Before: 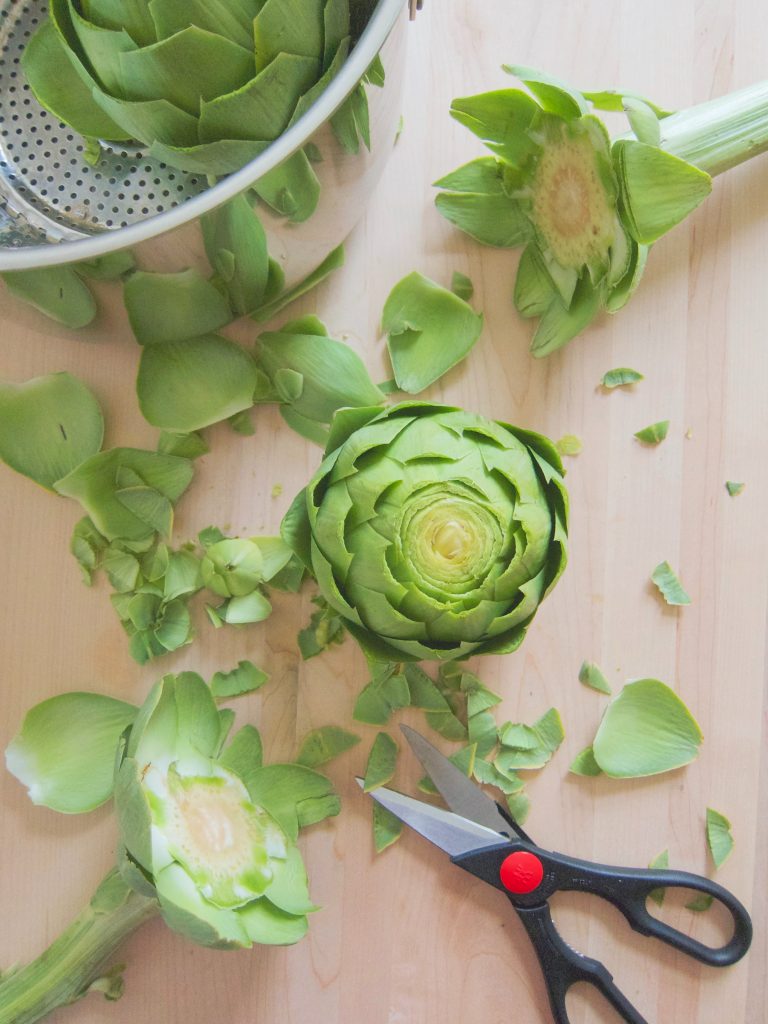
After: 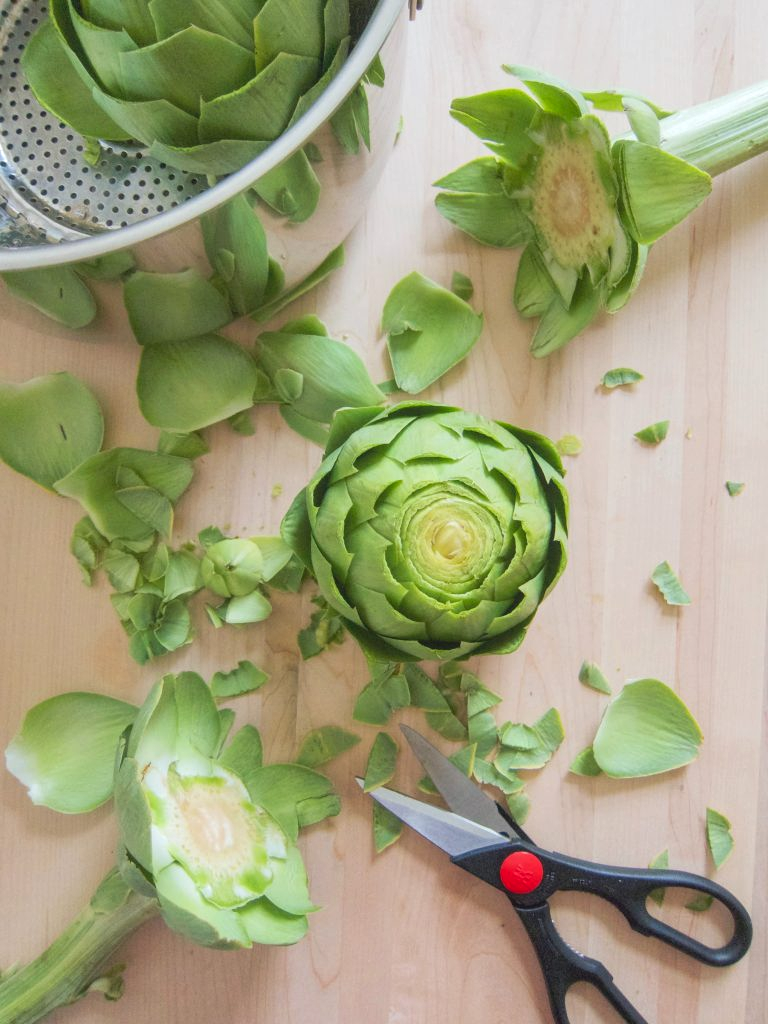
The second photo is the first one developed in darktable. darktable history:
local contrast: on, module defaults
tone equalizer: -7 EV 0.13 EV, smoothing diameter 25%, edges refinement/feathering 10, preserve details guided filter
